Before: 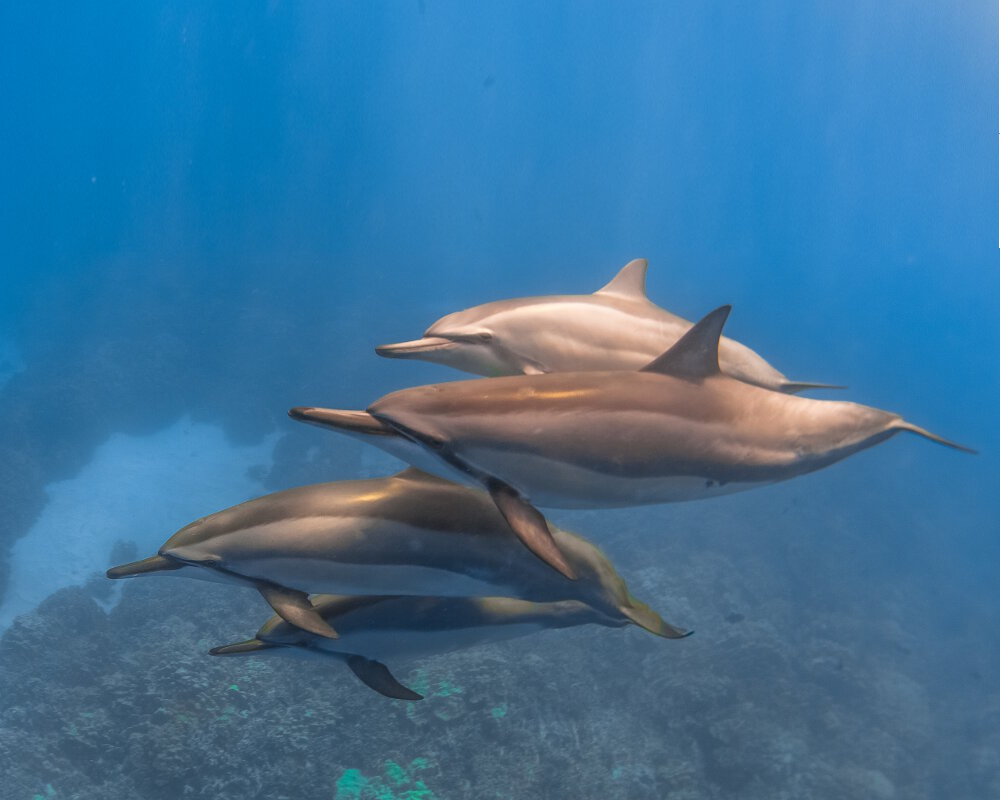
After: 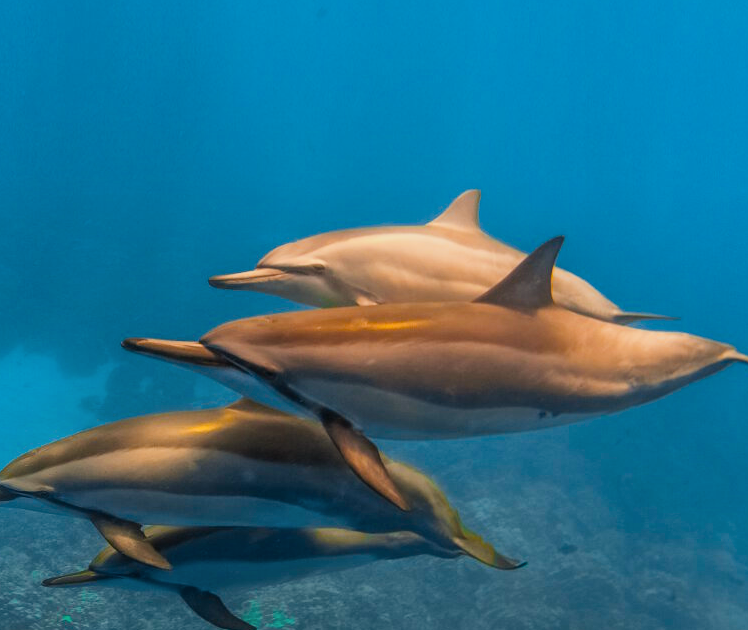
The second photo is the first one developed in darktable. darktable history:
white balance: red 1.029, blue 0.92
filmic rgb: black relative exposure -7.65 EV, white relative exposure 4.56 EV, hardness 3.61
crop: left 16.768%, top 8.653%, right 8.362%, bottom 12.485%
tone equalizer: -8 EV 0.06 EV, smoothing diameter 25%, edges refinement/feathering 10, preserve details guided filter
shadows and highlights: shadows 37.27, highlights -28.18, soften with gaussian
color balance rgb: linear chroma grading › global chroma 9%, perceptual saturation grading › global saturation 36%, perceptual saturation grading › shadows 35%, perceptual brilliance grading › global brilliance 15%, perceptual brilliance grading › shadows -35%, global vibrance 15%
